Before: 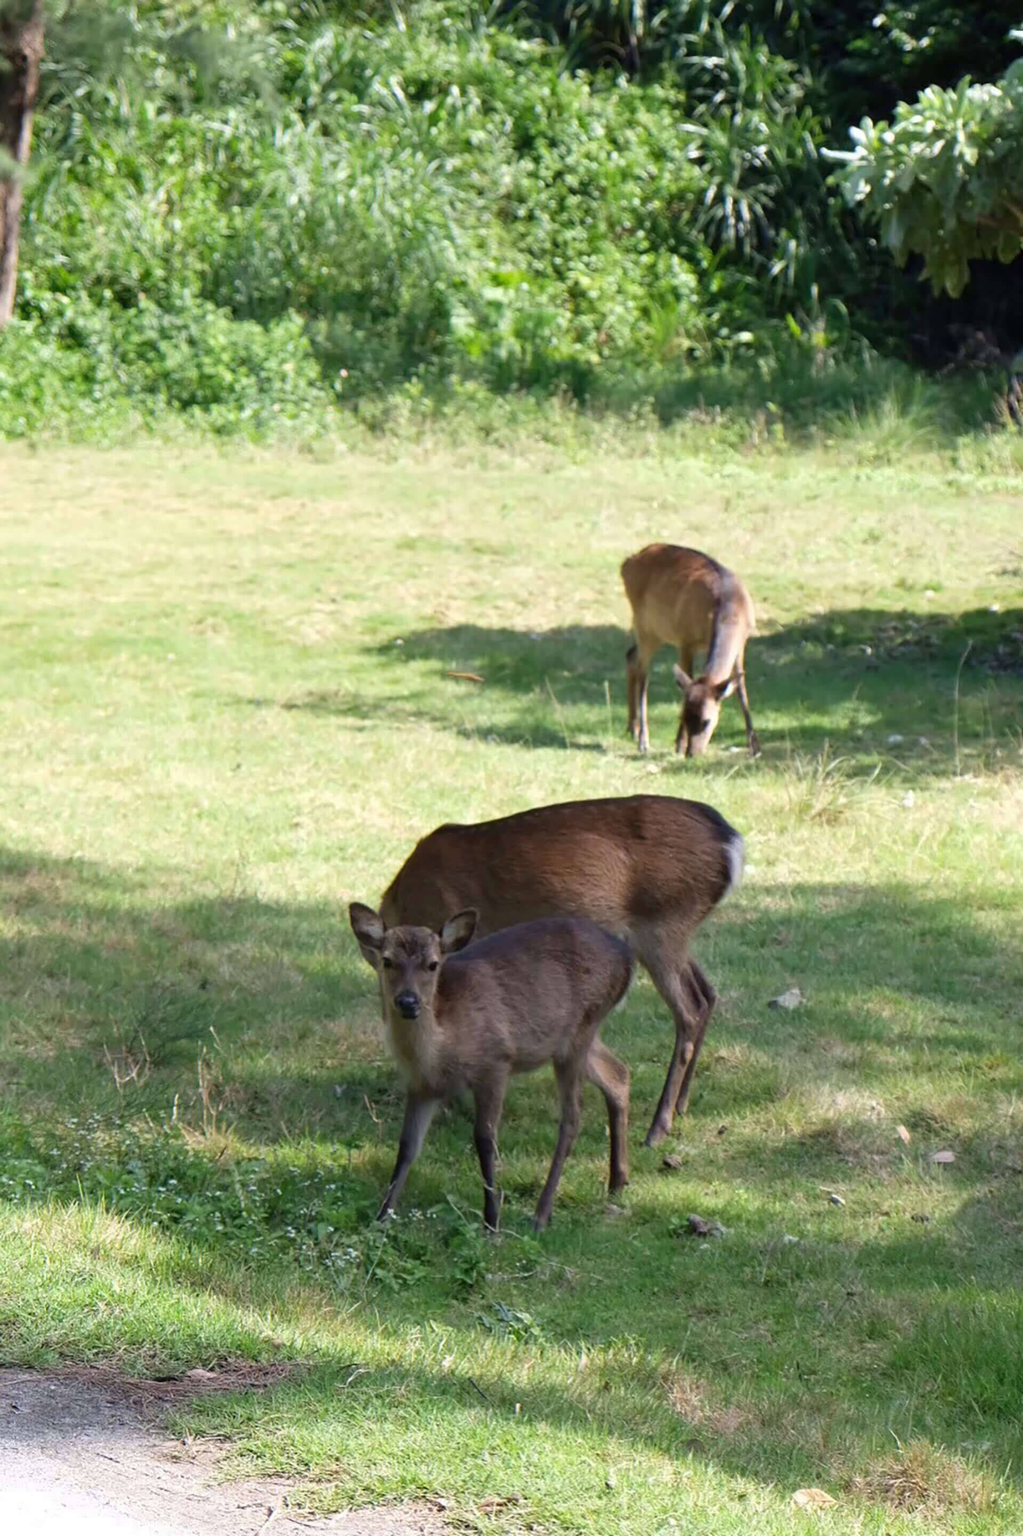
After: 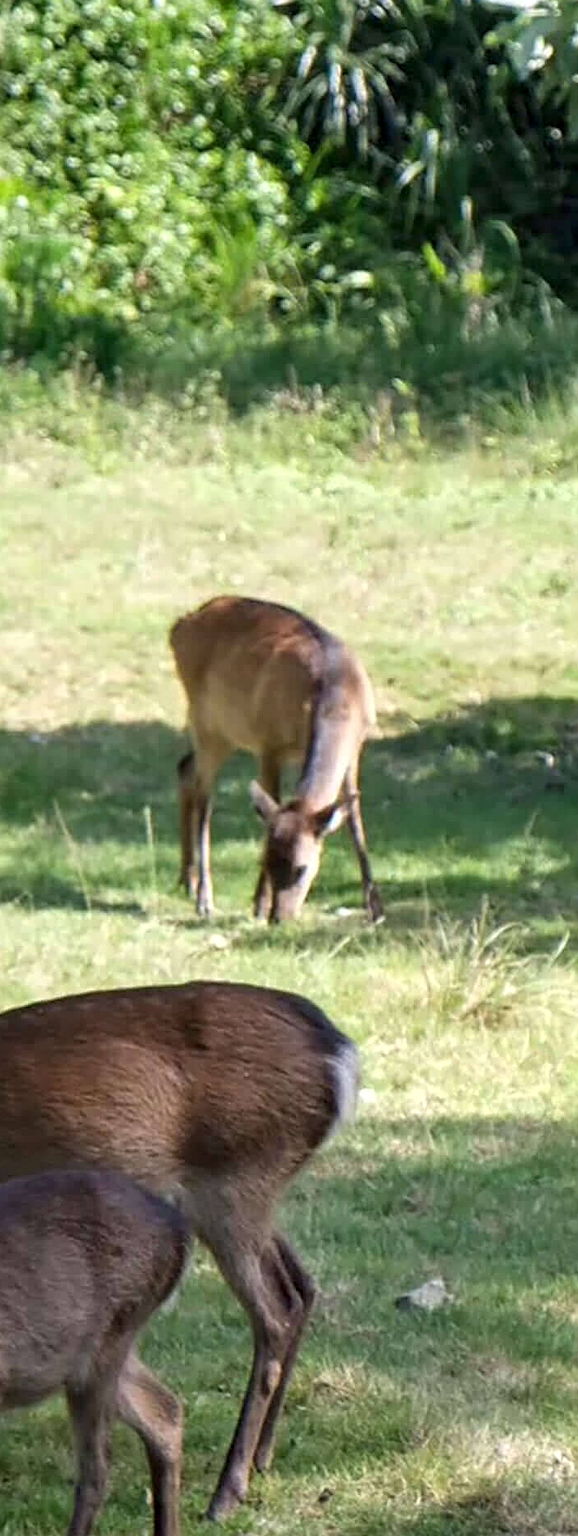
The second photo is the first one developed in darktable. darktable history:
sharpen: on, module defaults
local contrast: detail 130%
crop and rotate: left 49.917%, top 10.139%, right 13.179%, bottom 24.656%
